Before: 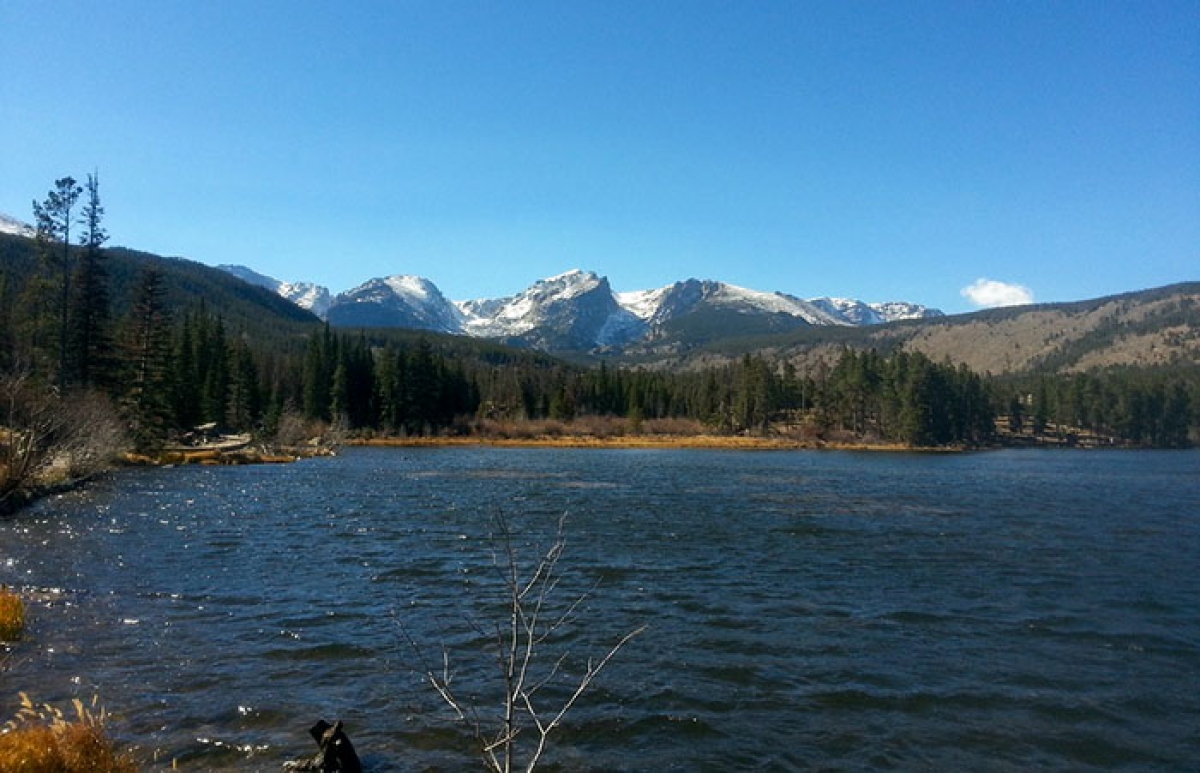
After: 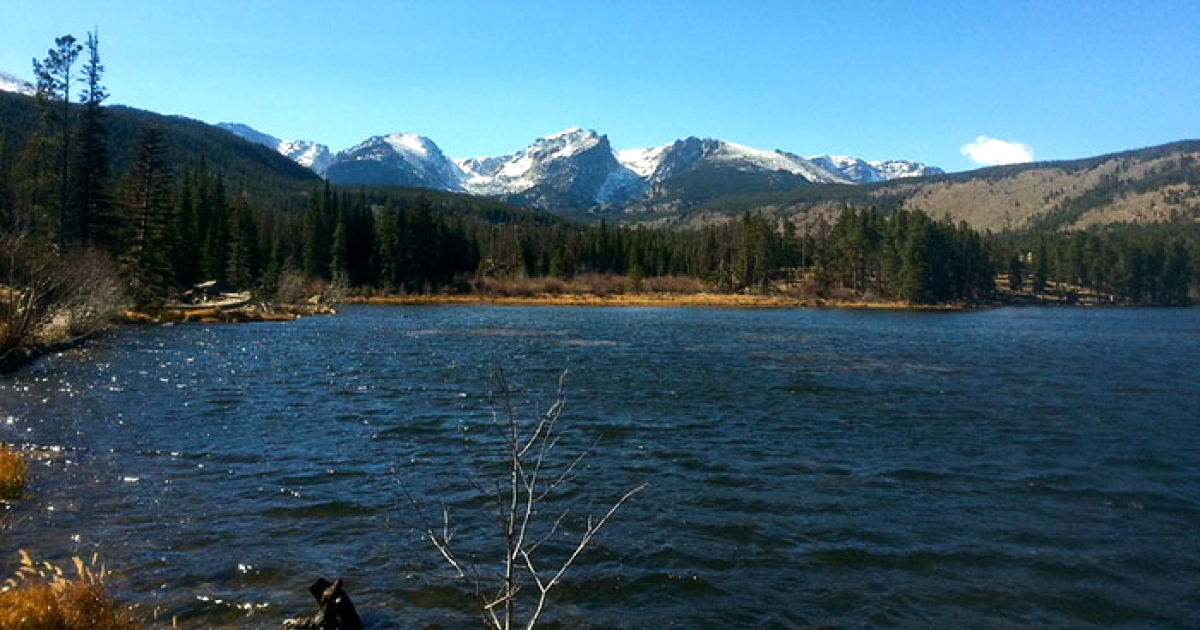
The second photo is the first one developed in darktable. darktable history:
crop and rotate: top 18.487%
tone equalizer: -8 EV -0.412 EV, -7 EV -0.397 EV, -6 EV -0.317 EV, -5 EV -0.211 EV, -3 EV 0.204 EV, -2 EV 0.33 EV, -1 EV 0.408 EV, +0 EV 0.429 EV, edges refinement/feathering 500, mask exposure compensation -1.57 EV, preserve details no
velvia: on, module defaults
